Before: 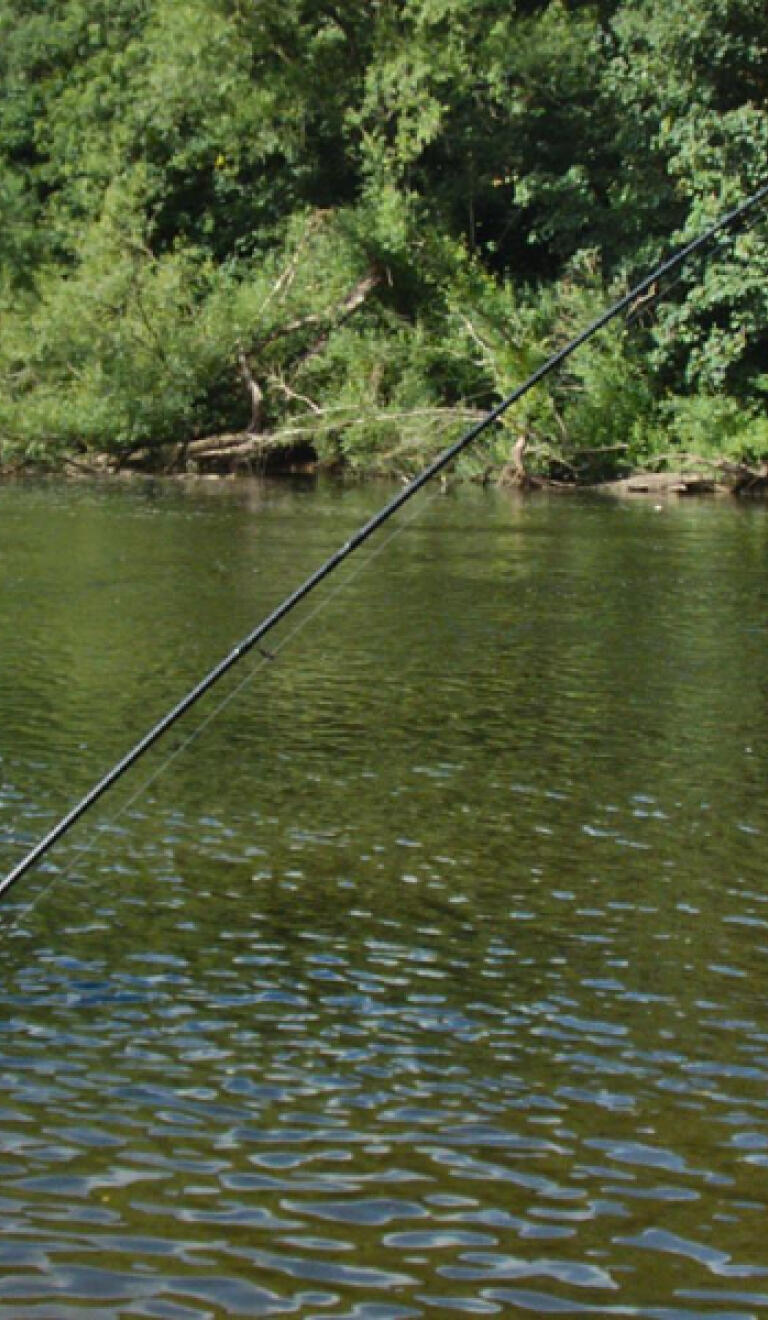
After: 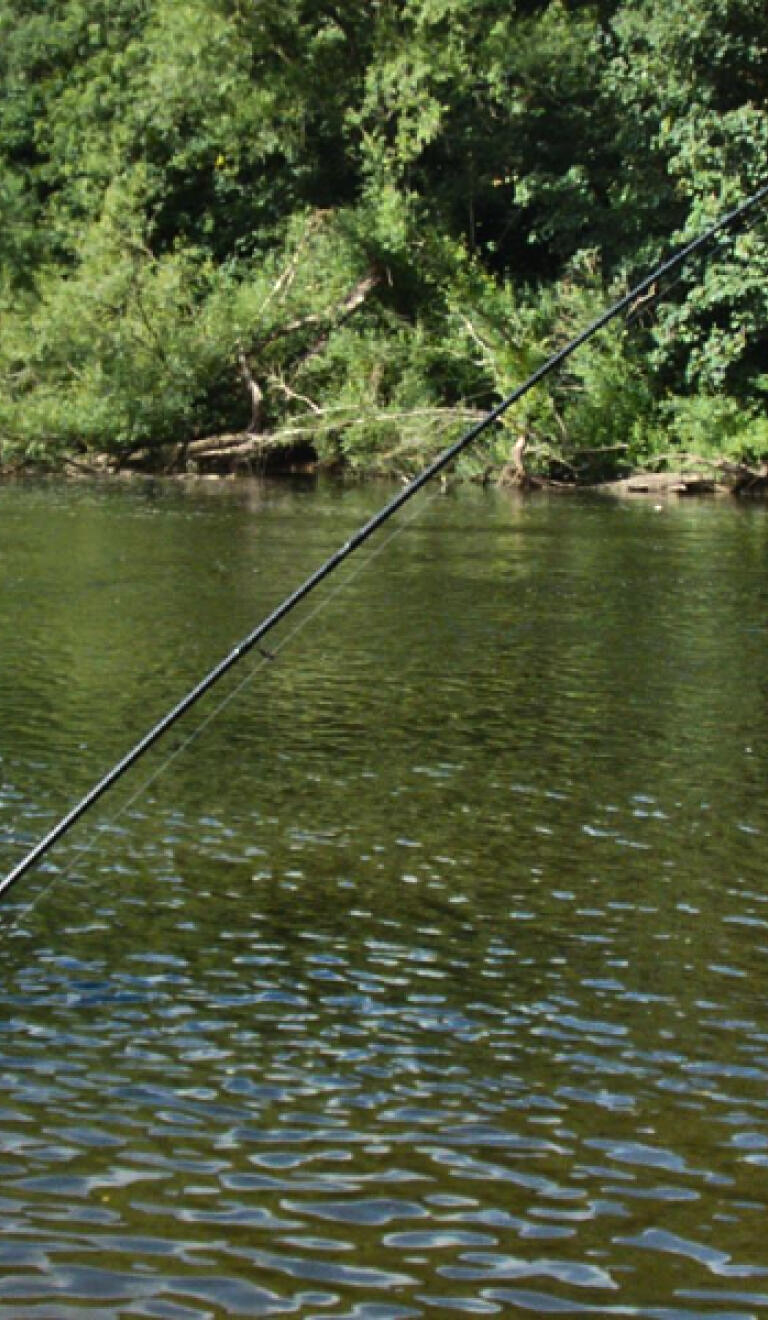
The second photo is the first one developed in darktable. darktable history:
tone equalizer: -8 EV -0.438 EV, -7 EV -0.409 EV, -6 EV -0.34 EV, -5 EV -0.222 EV, -3 EV 0.193 EV, -2 EV 0.343 EV, -1 EV 0.403 EV, +0 EV 0.414 EV, edges refinement/feathering 500, mask exposure compensation -1.57 EV, preserve details no
